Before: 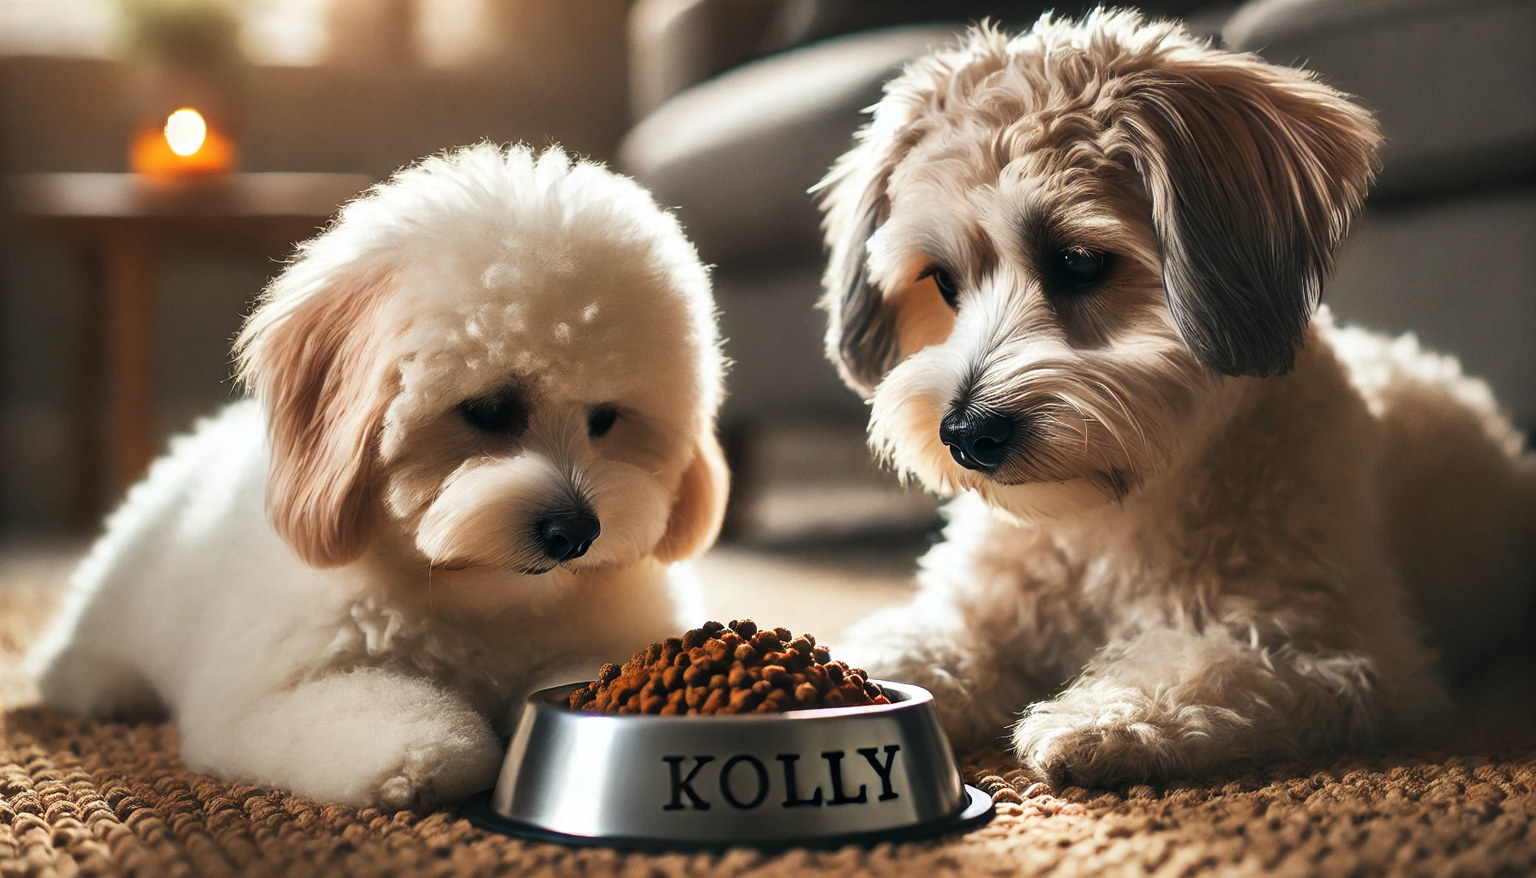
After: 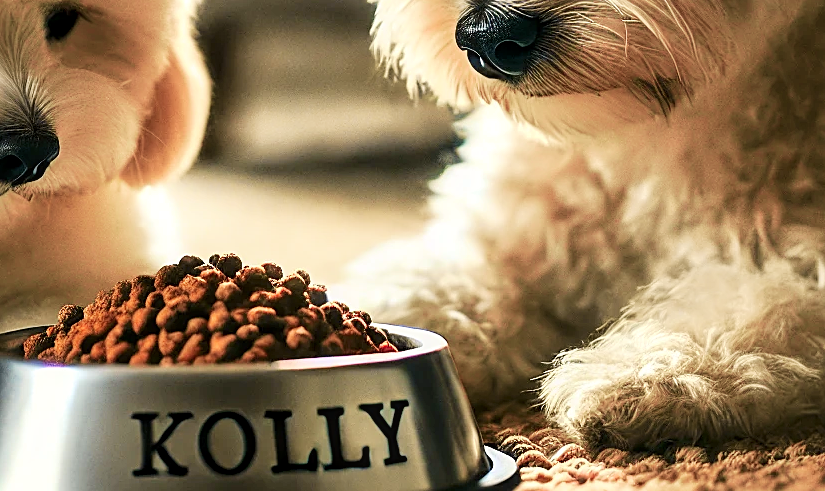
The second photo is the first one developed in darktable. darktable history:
crop: left 35.8%, top 45.86%, right 18.119%, bottom 6.181%
sharpen: on, module defaults
velvia: on, module defaults
base curve: curves: ch0 [(0, 0) (0.262, 0.32) (0.722, 0.705) (1, 1)], preserve colors none
local contrast: highlights 97%, shadows 89%, detail 160%, midtone range 0.2
levels: levels [0.018, 0.493, 1]
tone curve: curves: ch0 [(0, 0.021) (0.049, 0.044) (0.152, 0.14) (0.328, 0.377) (0.473, 0.543) (0.641, 0.705) (0.85, 0.894) (1, 0.969)]; ch1 [(0, 0) (0.302, 0.331) (0.427, 0.433) (0.472, 0.47) (0.502, 0.503) (0.527, 0.521) (0.564, 0.58) (0.614, 0.626) (0.677, 0.701) (0.859, 0.885) (1, 1)]; ch2 [(0, 0) (0.33, 0.301) (0.447, 0.44) (0.487, 0.496) (0.502, 0.516) (0.535, 0.563) (0.565, 0.593) (0.618, 0.628) (1, 1)], color space Lab, independent channels, preserve colors none
